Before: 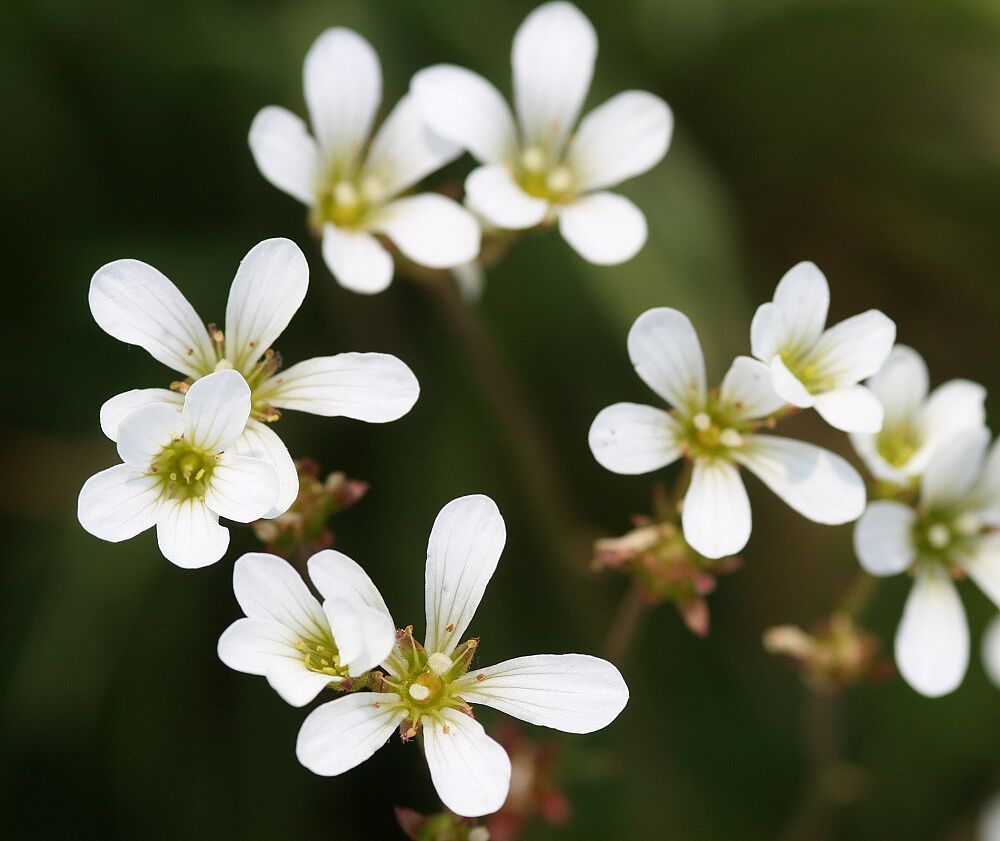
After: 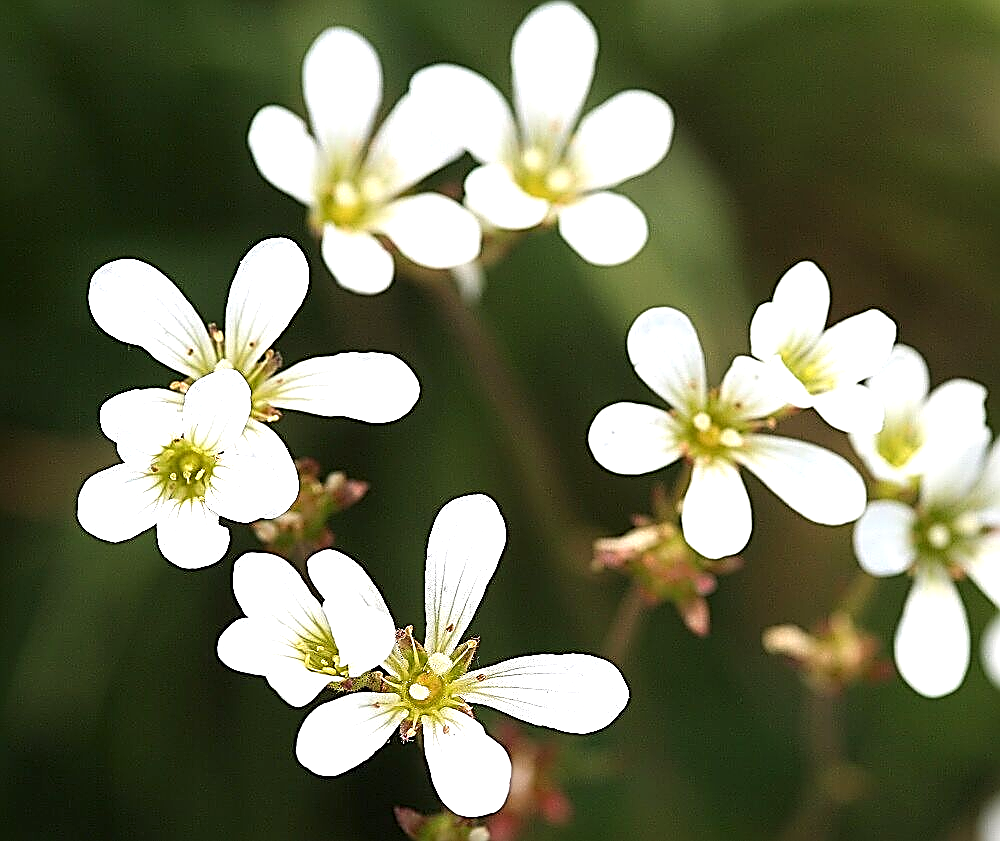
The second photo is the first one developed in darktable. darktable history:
exposure: black level correction 0, exposure 0.7 EV, compensate exposure bias true, compensate highlight preservation false
sharpen: amount 1.984
